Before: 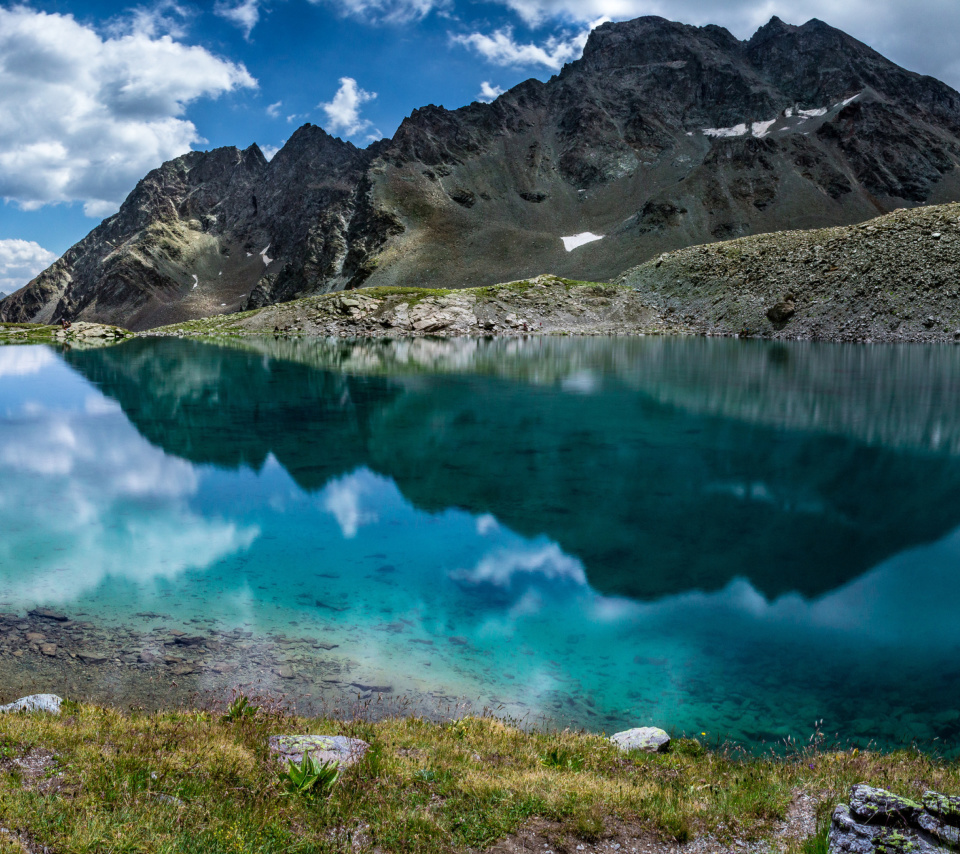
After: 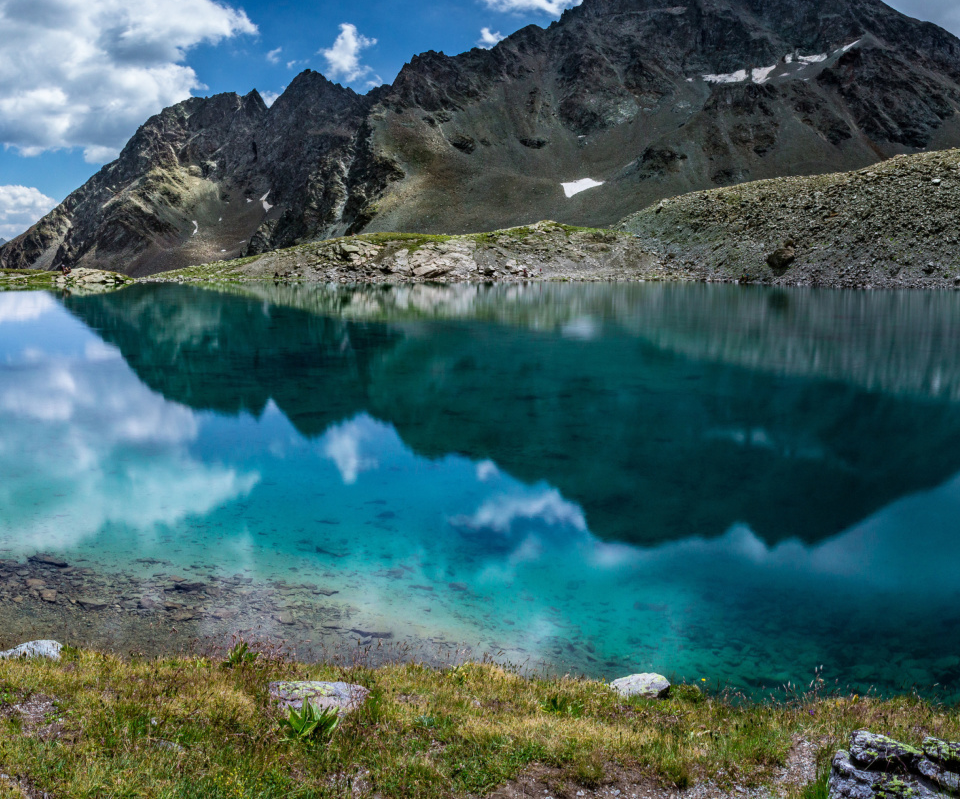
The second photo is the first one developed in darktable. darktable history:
crop and rotate: top 6.326%
